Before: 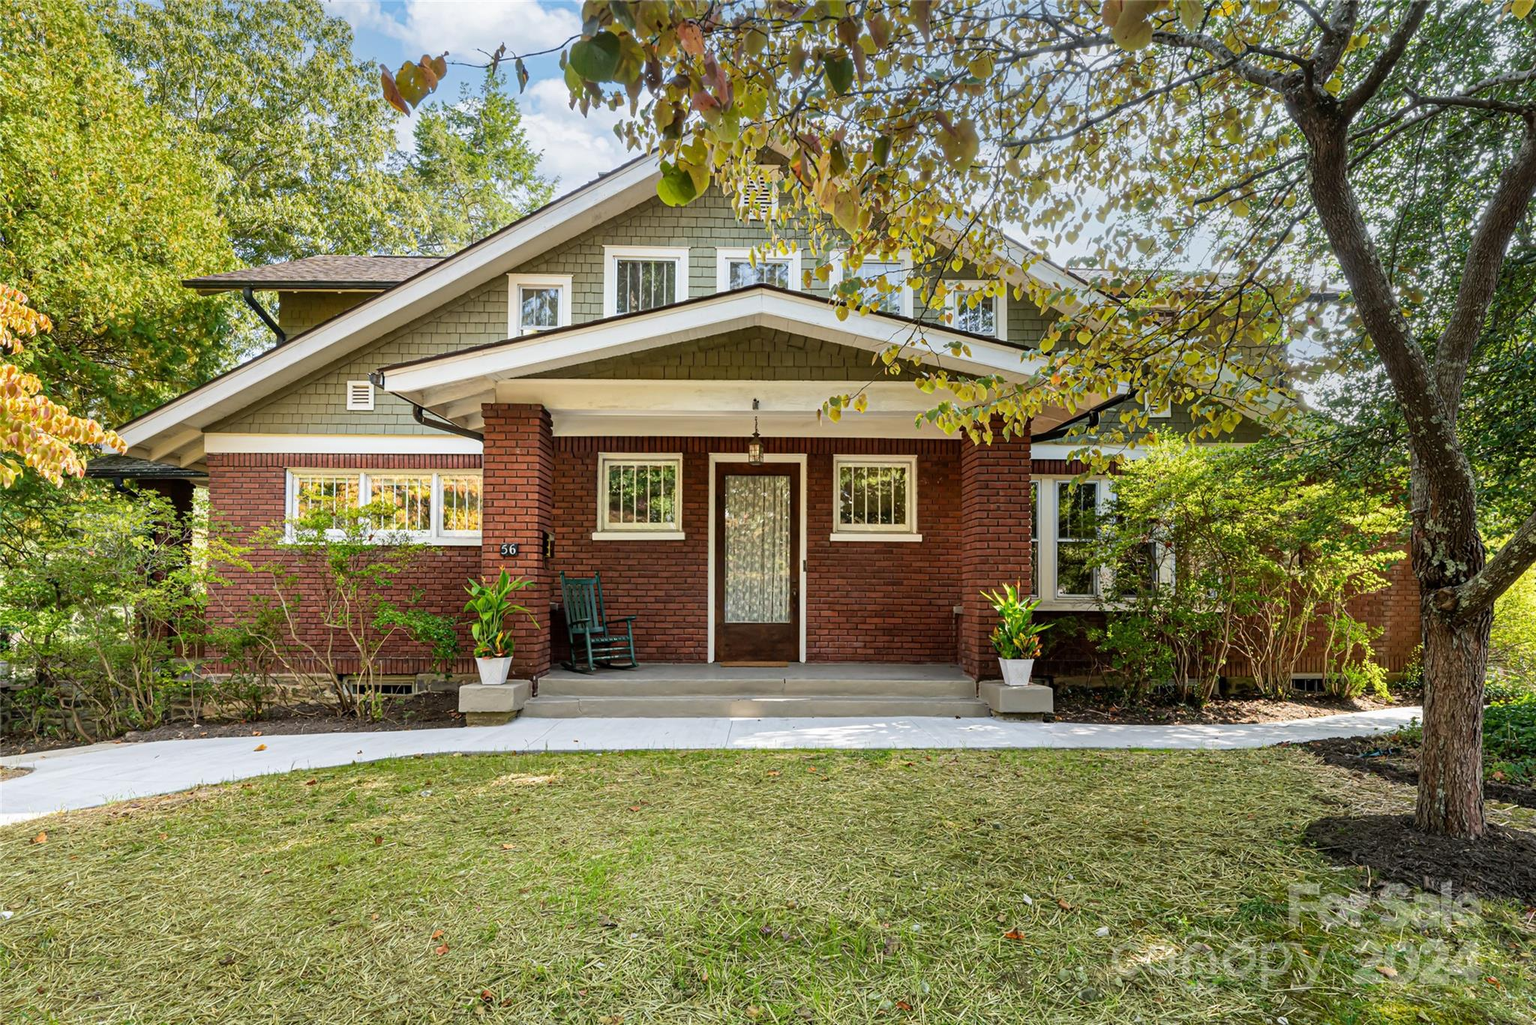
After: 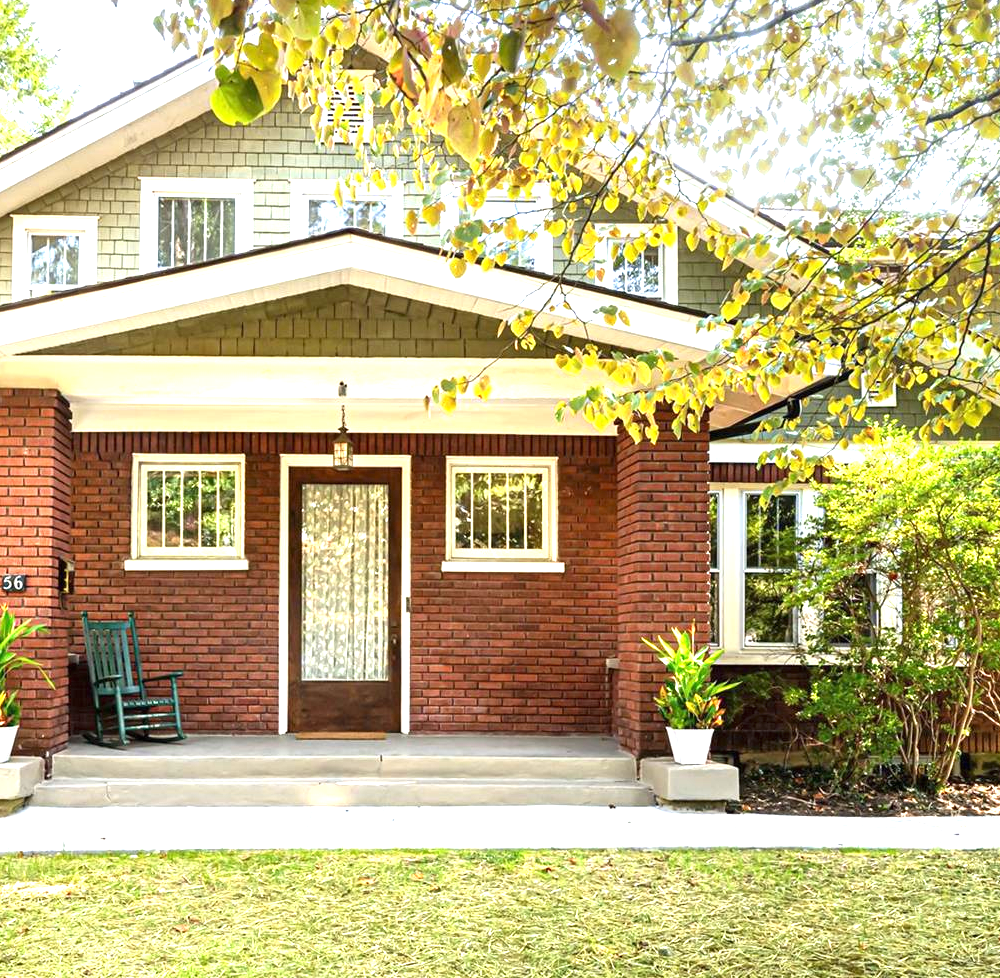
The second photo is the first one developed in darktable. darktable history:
exposure: black level correction 0, exposure 1.451 EV, compensate exposure bias true, compensate highlight preservation false
crop: left 32.495%, top 11.002%, right 18.659%, bottom 17.382%
